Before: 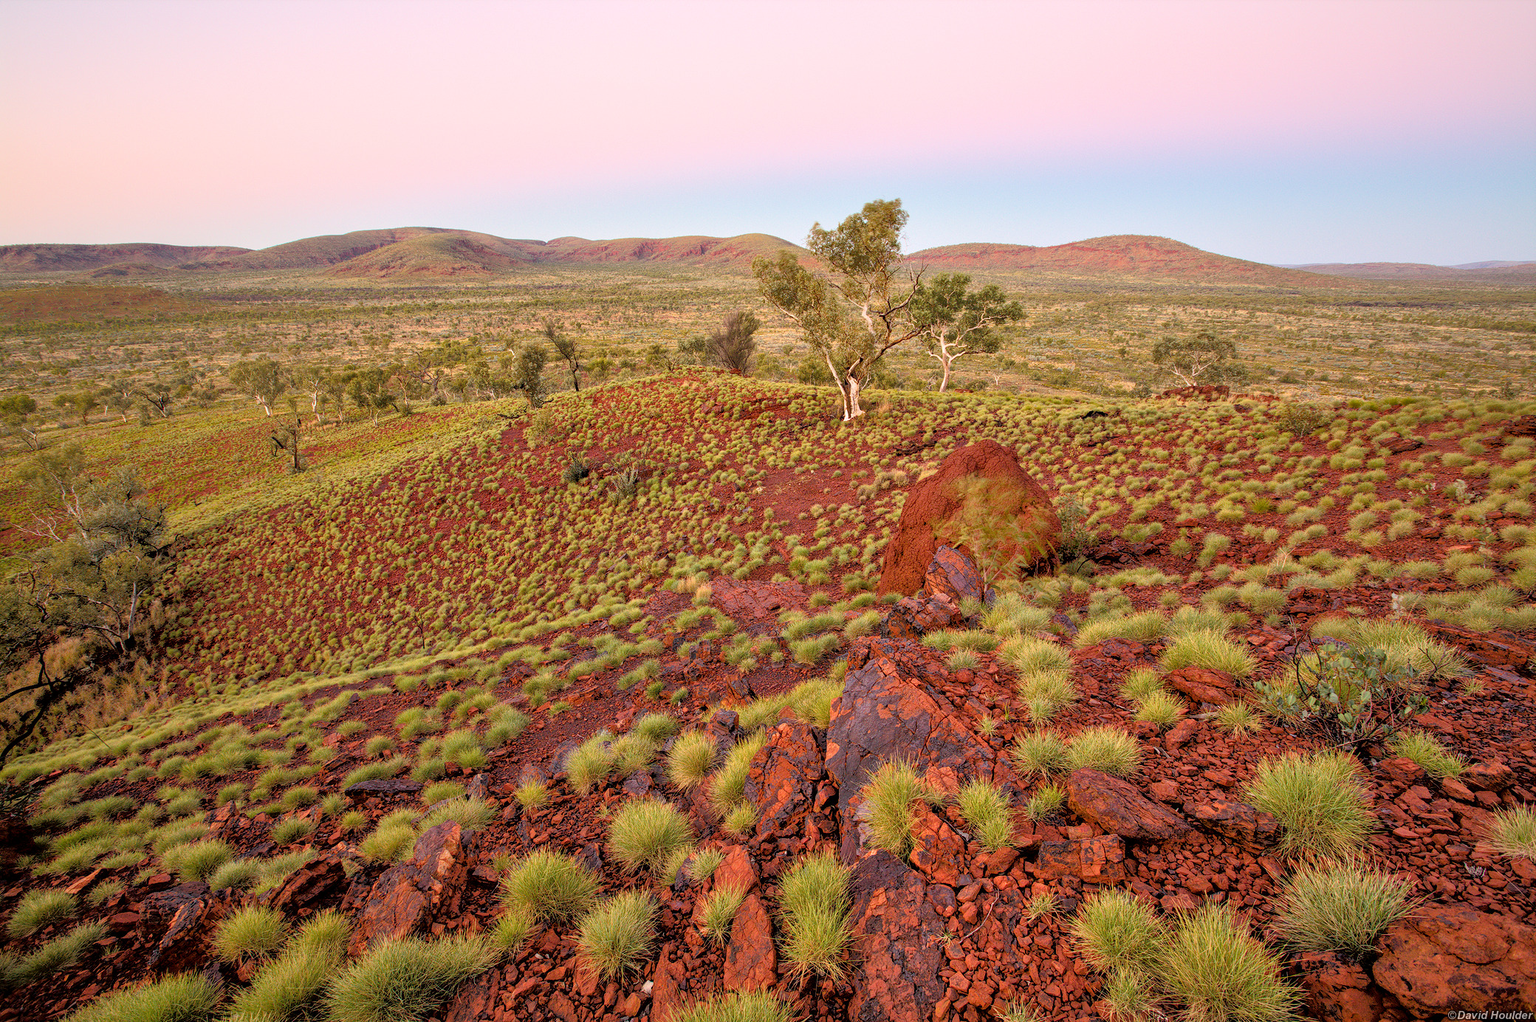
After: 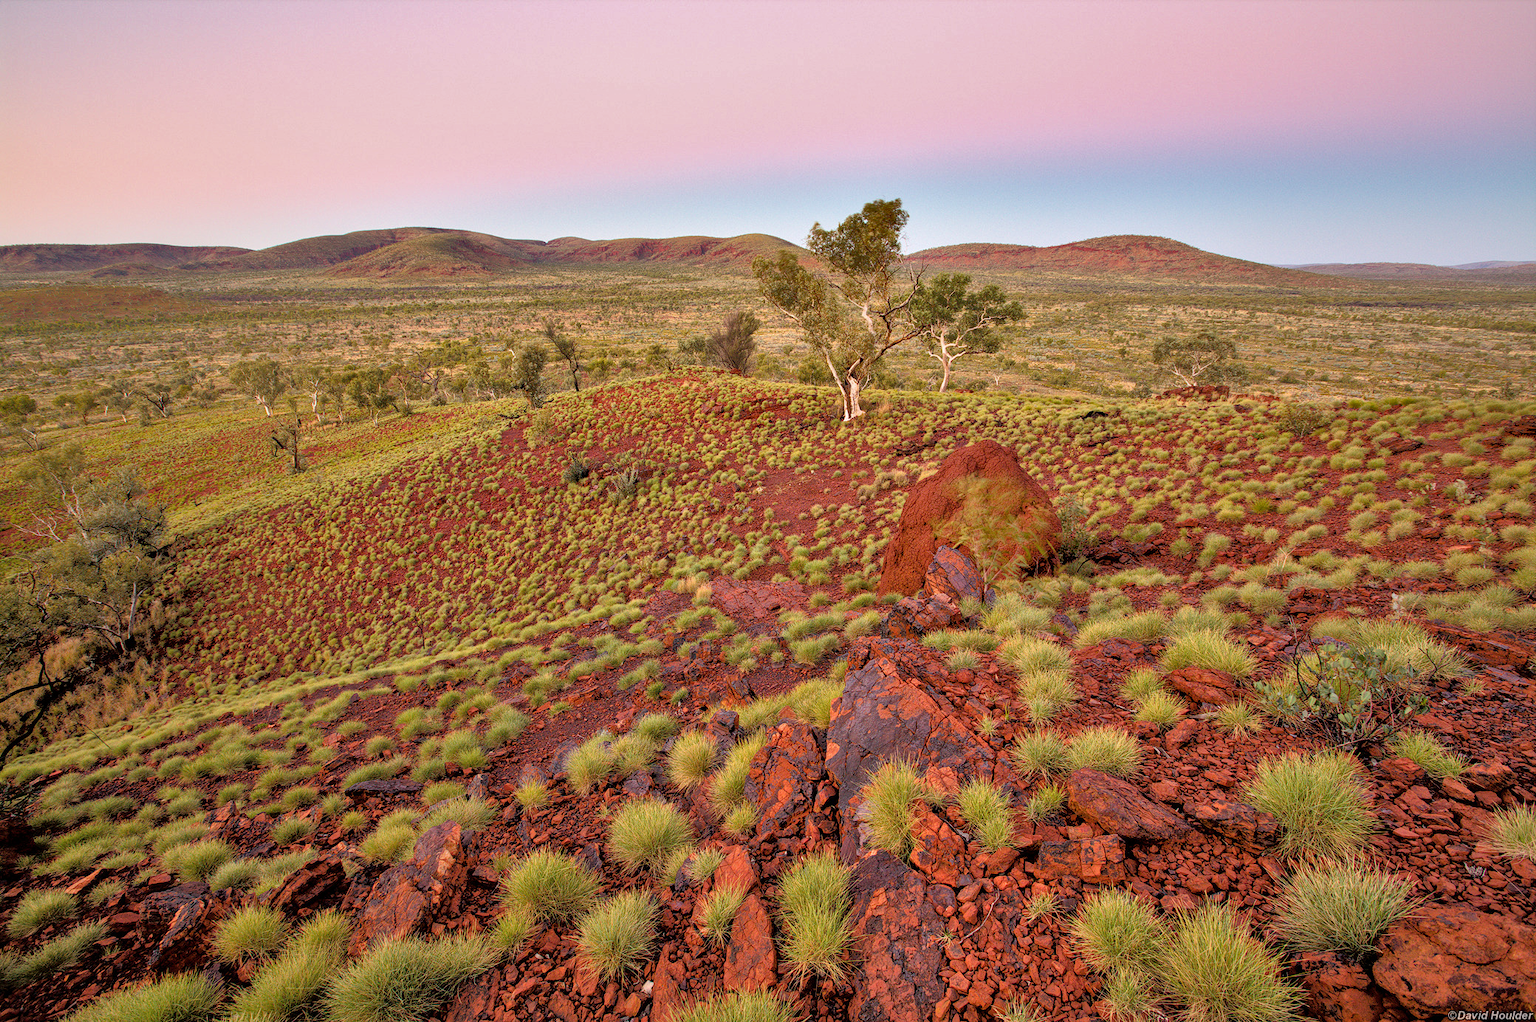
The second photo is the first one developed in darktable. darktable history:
shadows and highlights: shadows 30.69, highlights -63.06, soften with gaussian
tone equalizer: mask exposure compensation -0.514 EV
